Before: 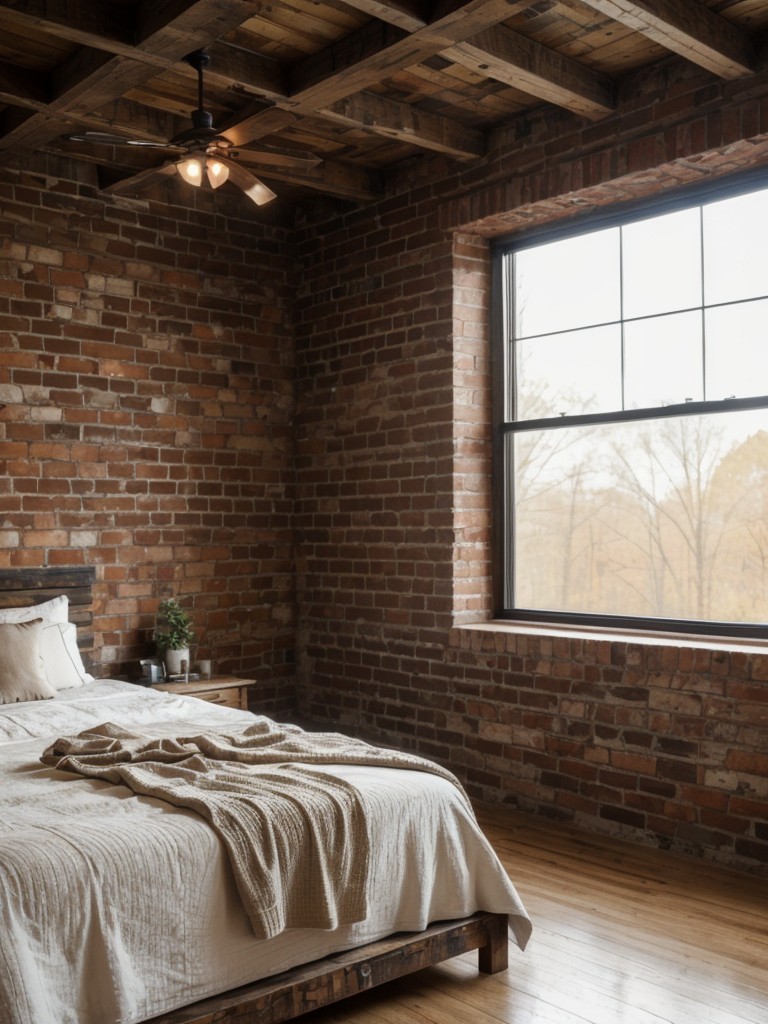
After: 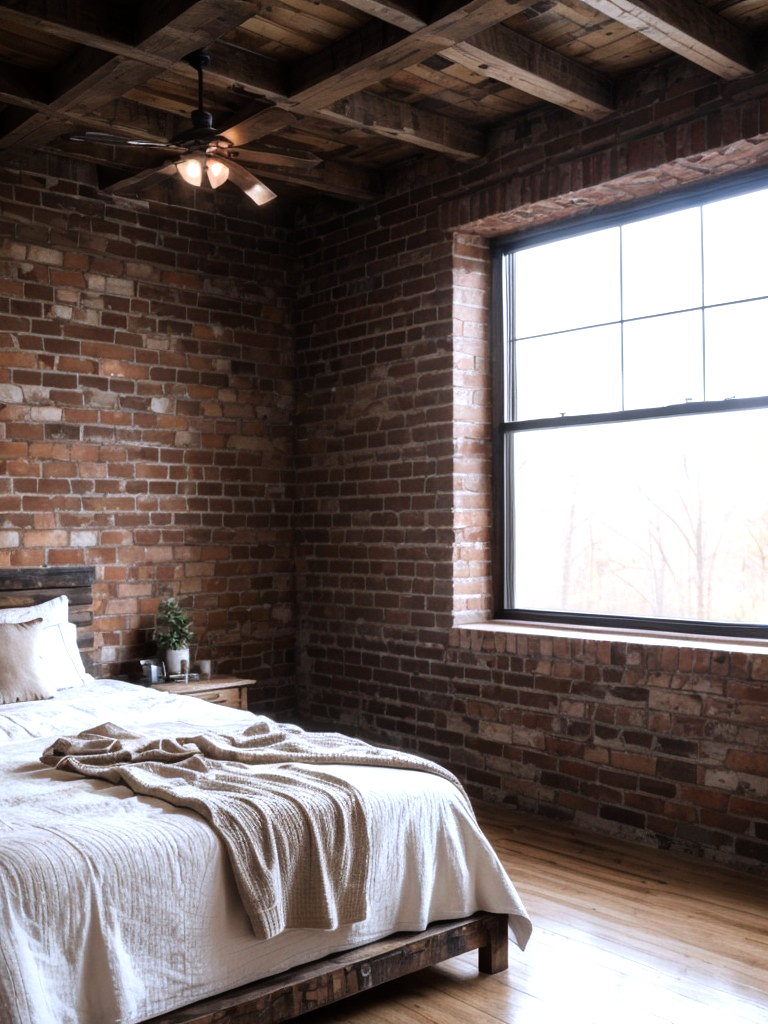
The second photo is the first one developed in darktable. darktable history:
tone equalizer: -8 EV -0.738 EV, -7 EV -0.667 EV, -6 EV -0.564 EV, -5 EV -0.401 EV, -3 EV 0.383 EV, -2 EV 0.6 EV, -1 EV 0.681 EV, +0 EV 0.72 EV, luminance estimator HSV value / RGB max
color calibration: gray › normalize channels true, illuminant as shot in camera, x 0.369, y 0.382, temperature 4317.25 K, gamut compression 0.022
